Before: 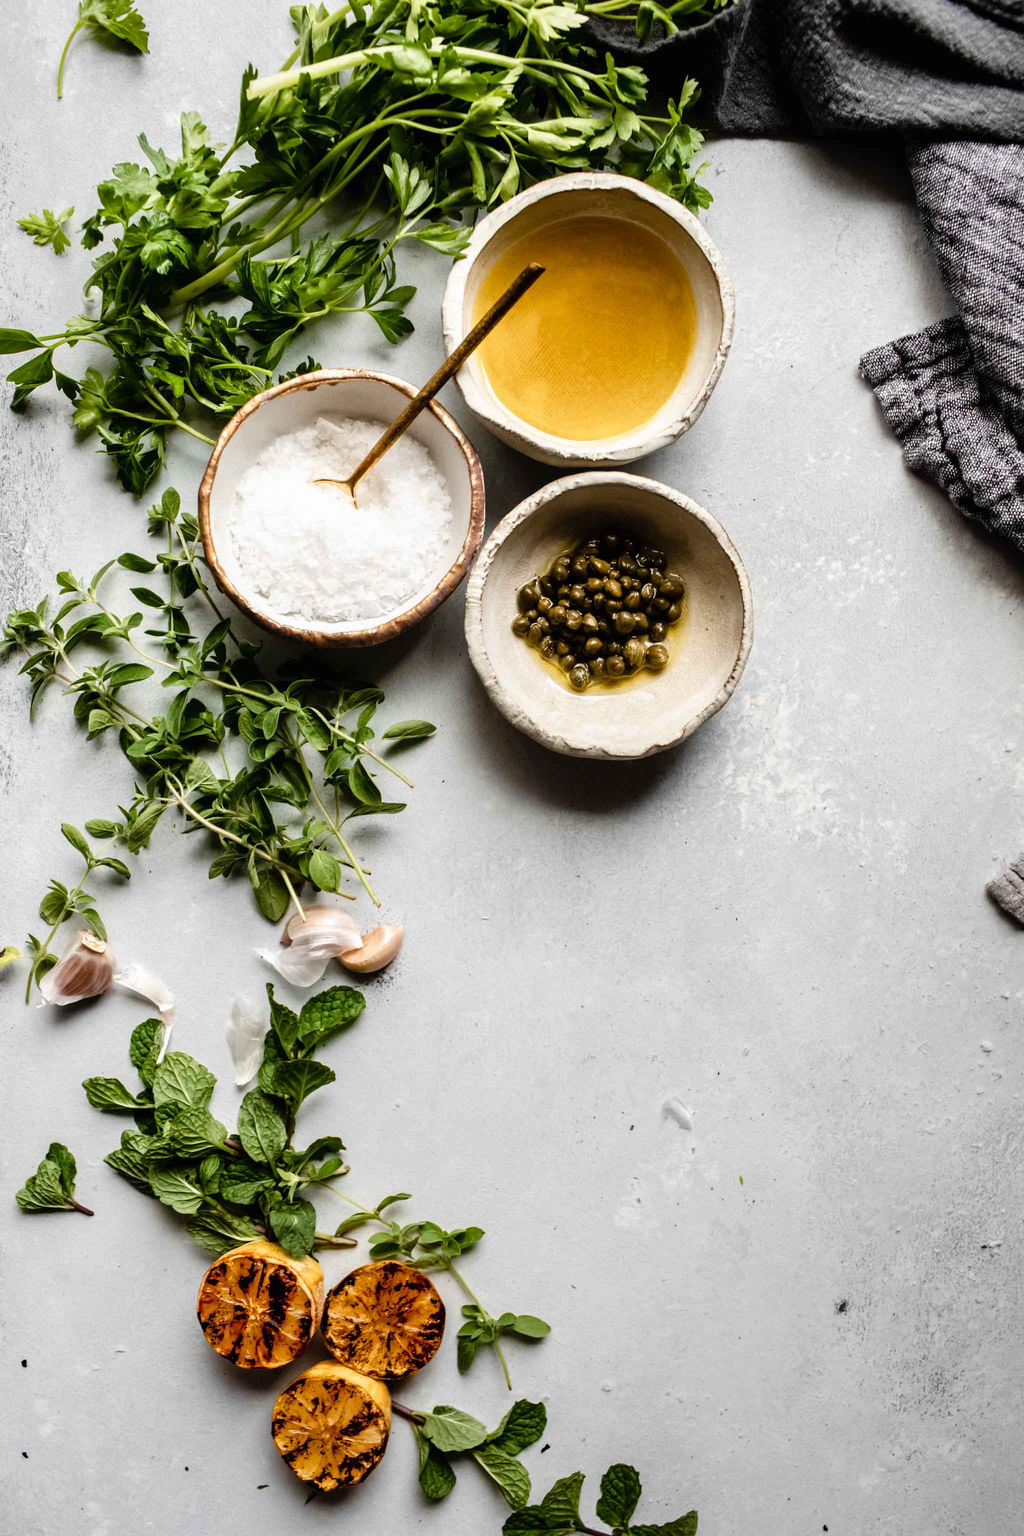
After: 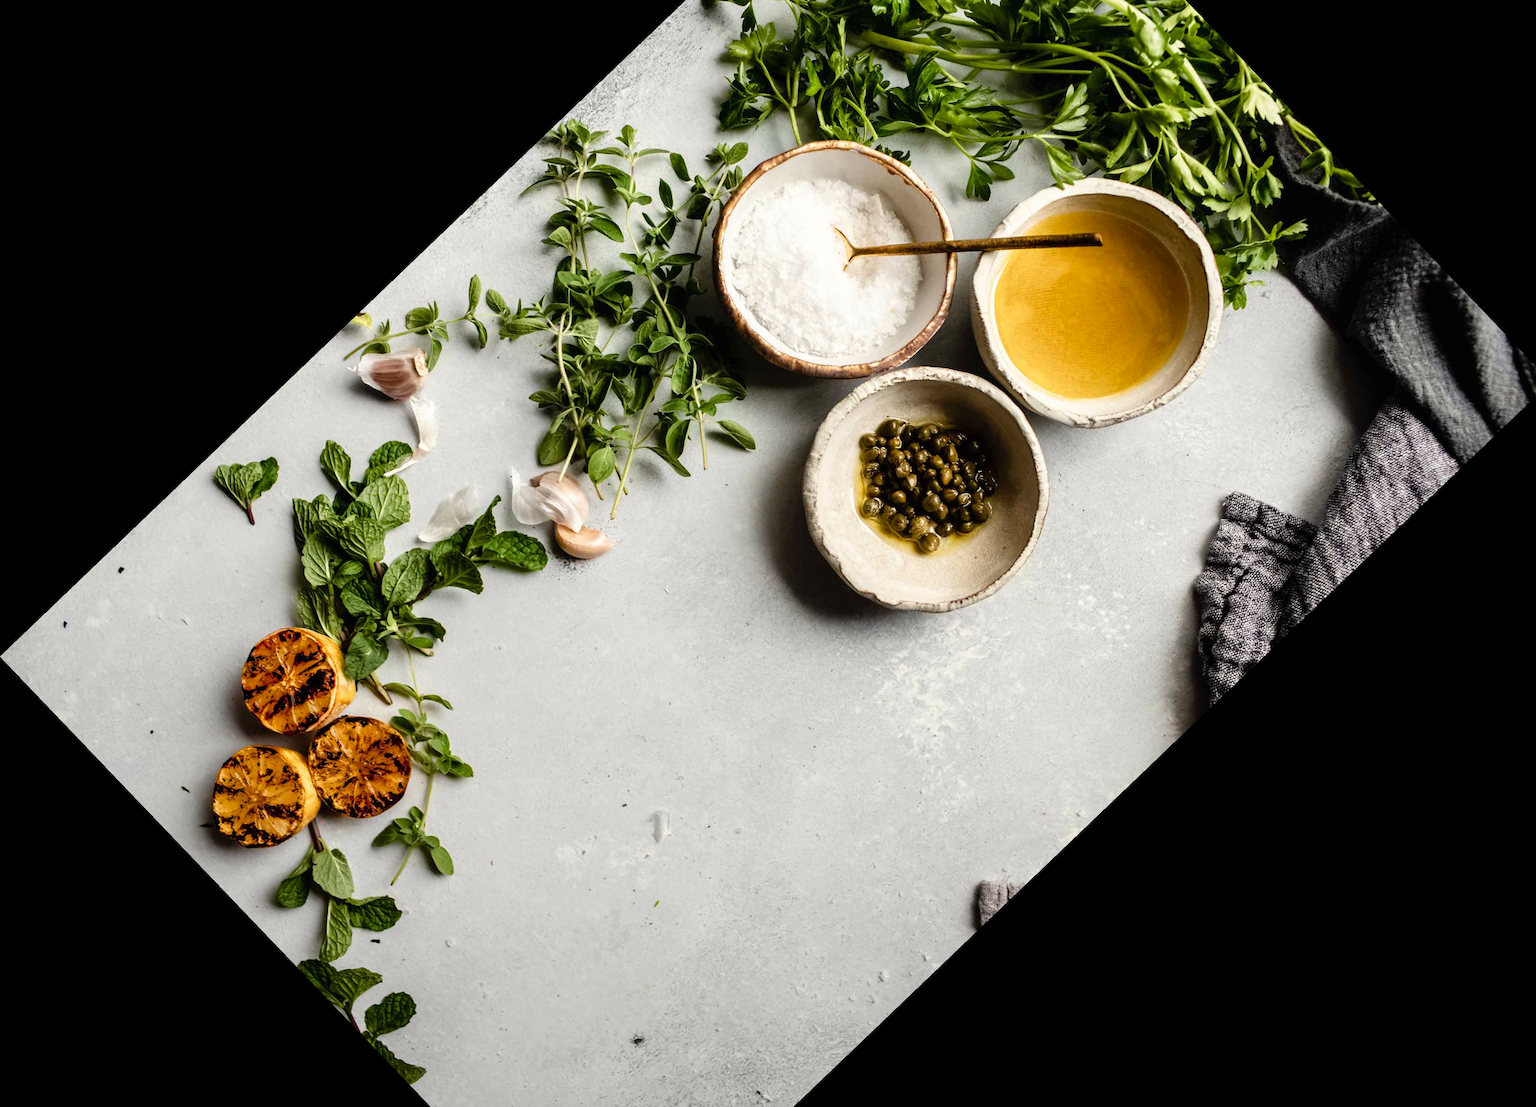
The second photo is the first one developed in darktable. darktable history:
color correction: highlights b* 3
crop and rotate: angle -46.26°, top 16.234%, right 0.912%, bottom 11.704%
